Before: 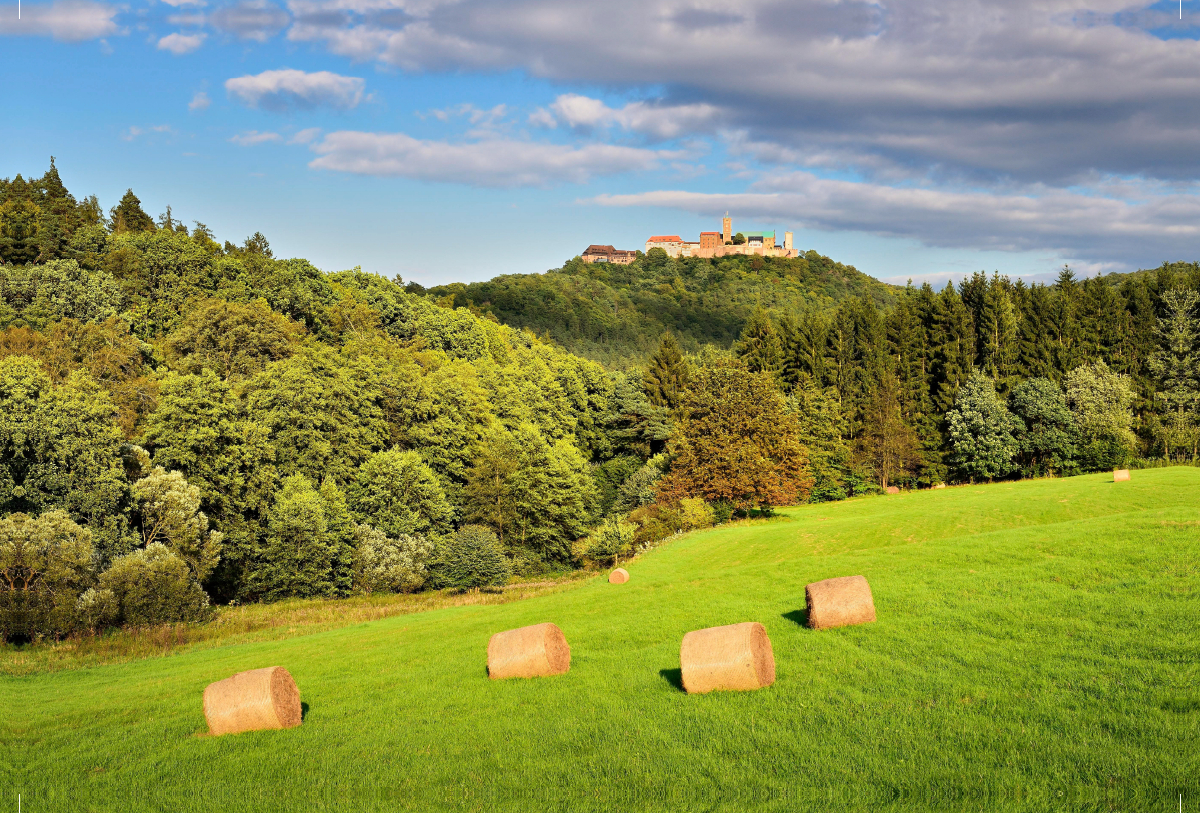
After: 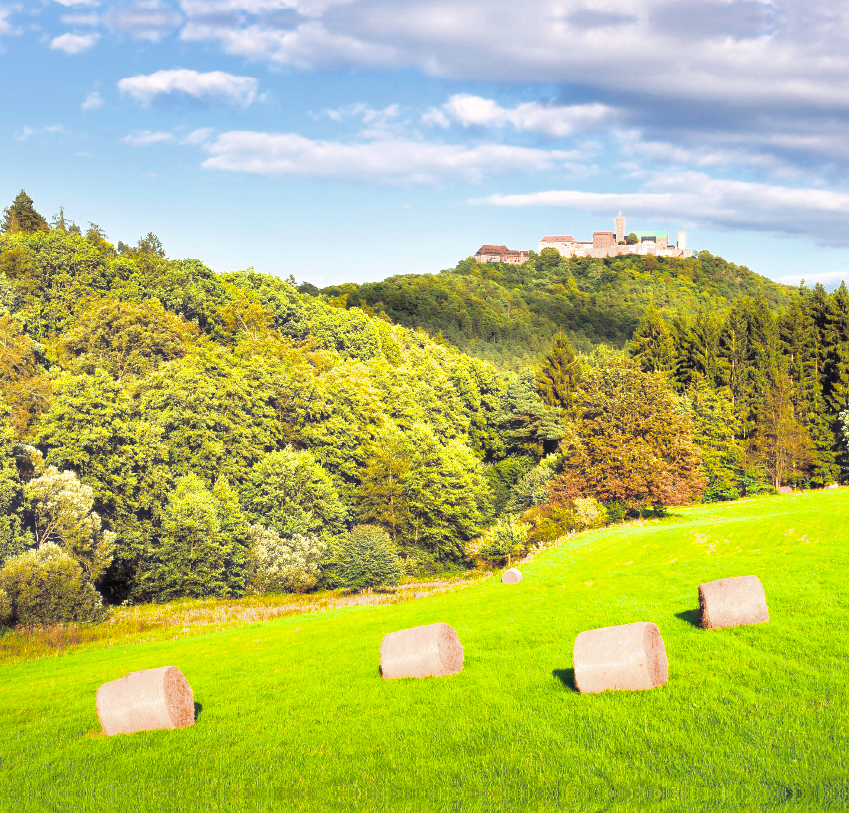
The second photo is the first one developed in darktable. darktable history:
filmic rgb: black relative exposure -8 EV, white relative exposure 4.03 EV, threshold 3.01 EV, hardness 4.19, enable highlight reconstruction true
haze removal: strength -0.103, compatibility mode true, adaptive false
shadows and highlights: highlights color adjustment 41.8%
exposure: black level correction 0, exposure 1.199 EV, compensate highlight preservation false
color balance rgb: shadows lift › luminance 0.317%, shadows lift › chroma 6.76%, shadows lift › hue 301.28°, power › chroma 0.472%, power › hue 261.68°, perceptual saturation grading › global saturation 0.368%, perceptual brilliance grading › global brilliance 14.383%, perceptual brilliance grading › shadows -34.793%, global vibrance 20%
crop and rotate: left 8.94%, right 20.267%
color correction: highlights b* 0.058
